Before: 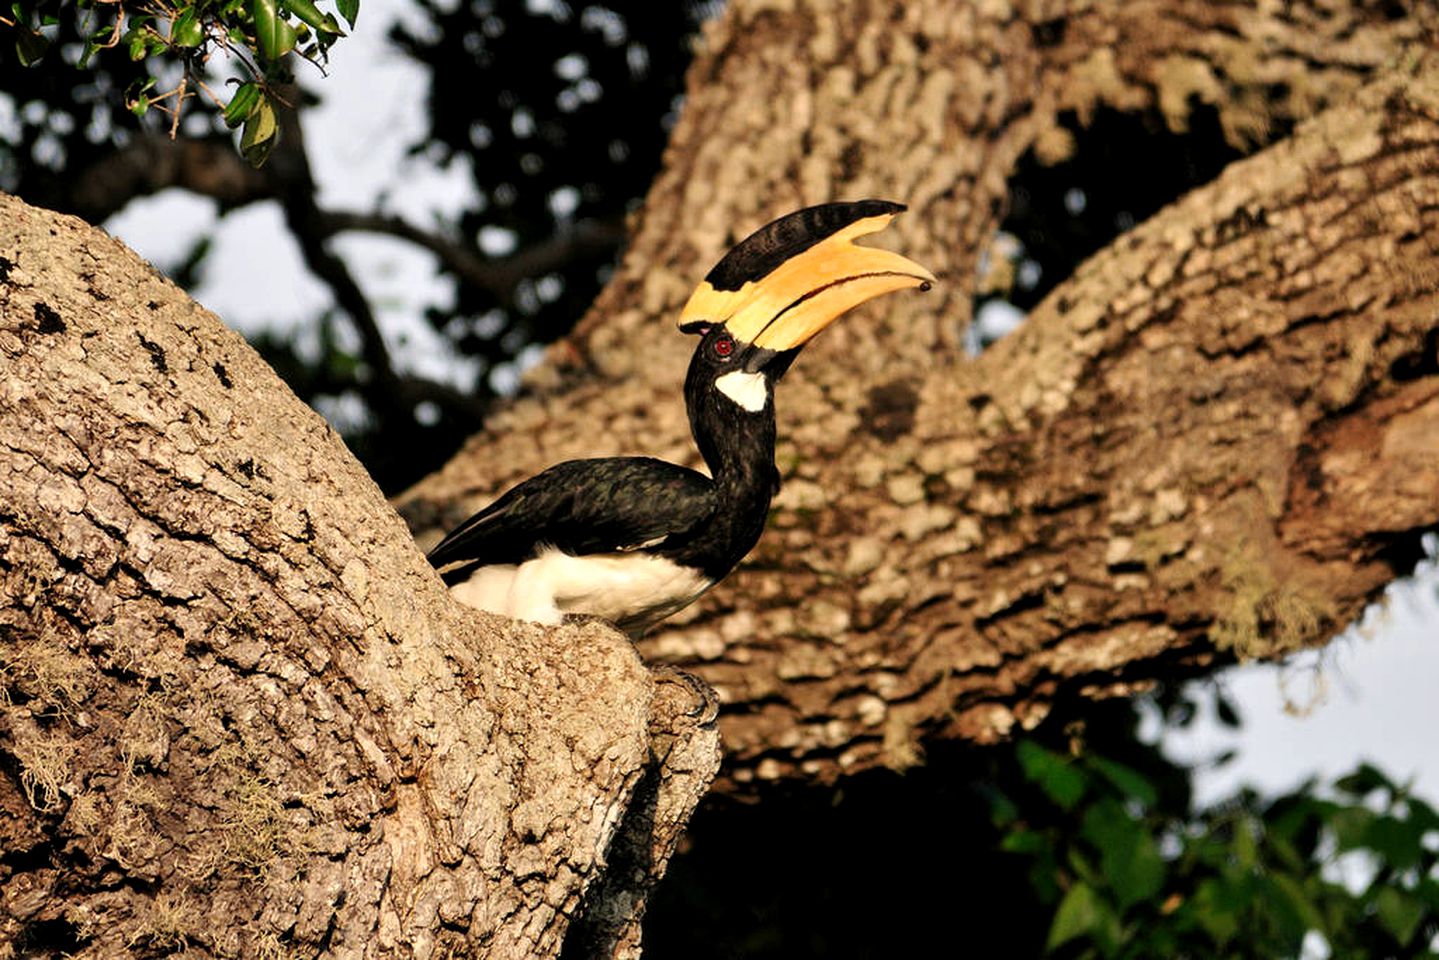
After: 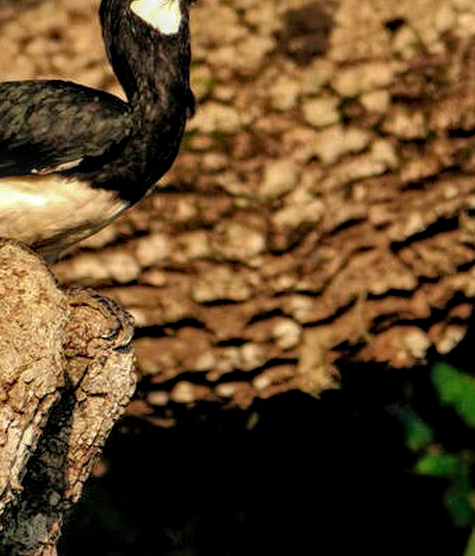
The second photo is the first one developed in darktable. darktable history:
haze removal: compatibility mode true, adaptive false
shadows and highlights: on, module defaults
local contrast: on, module defaults
crop: left 40.661%, top 39.365%, right 26.008%, bottom 2.703%
